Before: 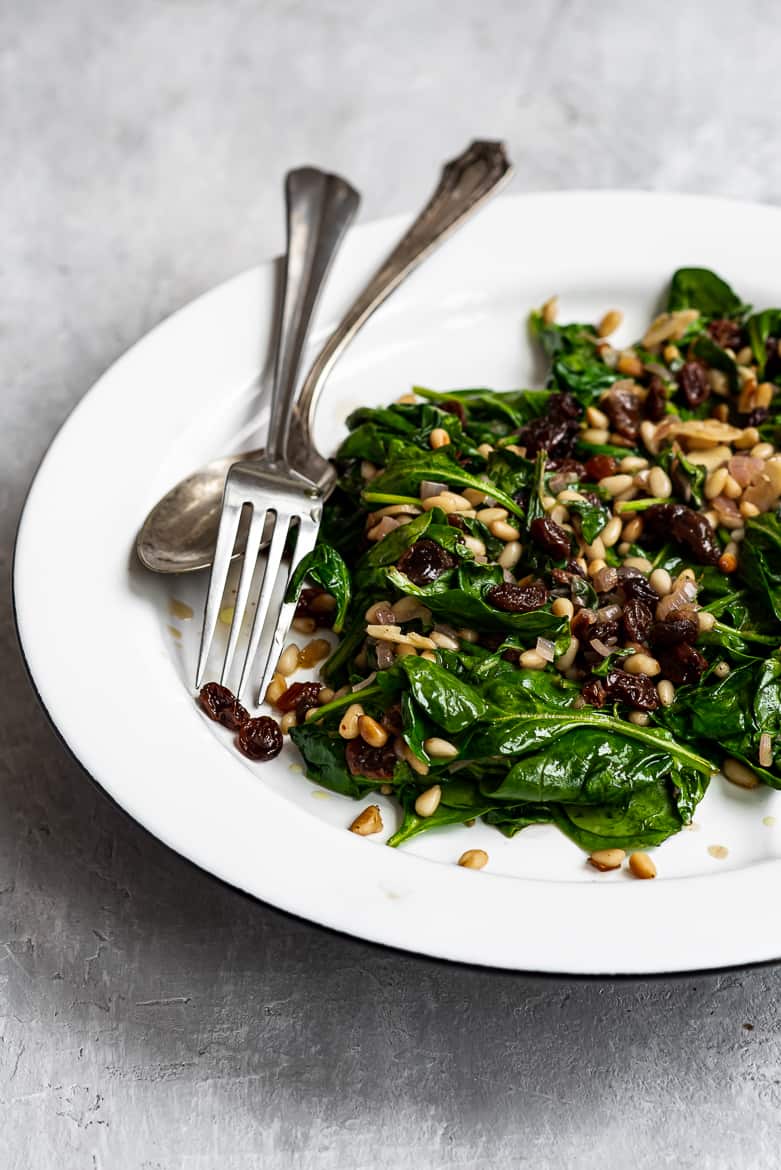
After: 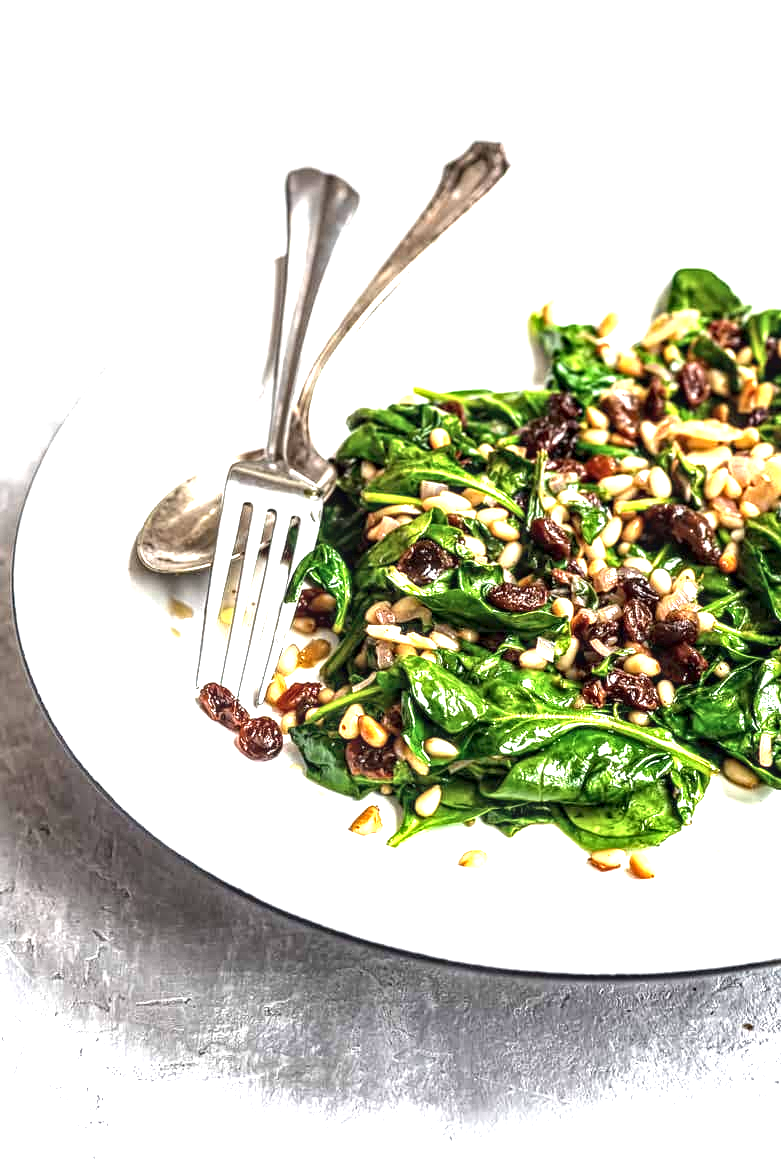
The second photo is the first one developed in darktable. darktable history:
local contrast: detail 160%
exposure: black level correction 0, exposure 1.746 EV, compensate highlight preservation false
